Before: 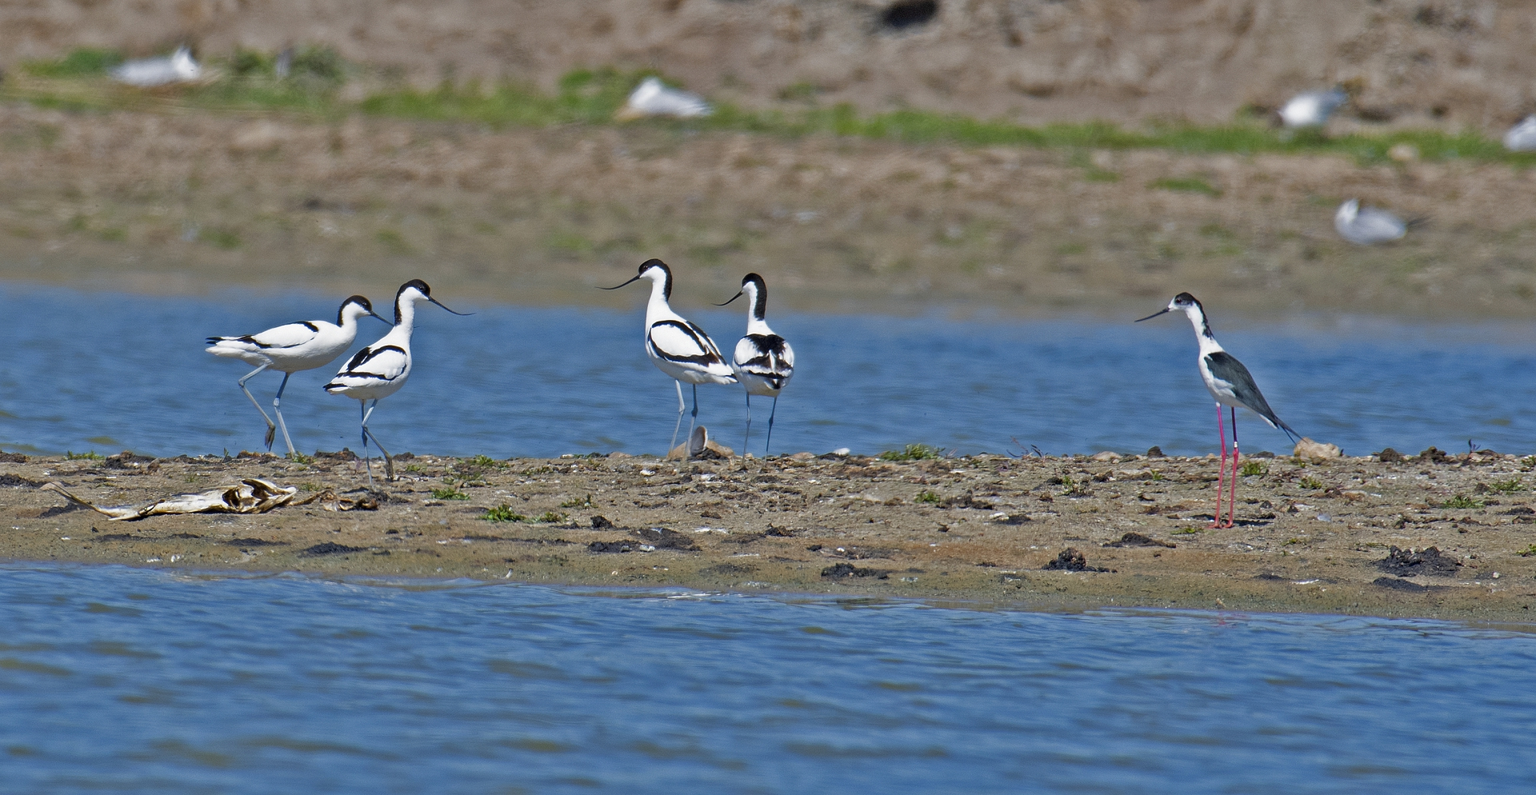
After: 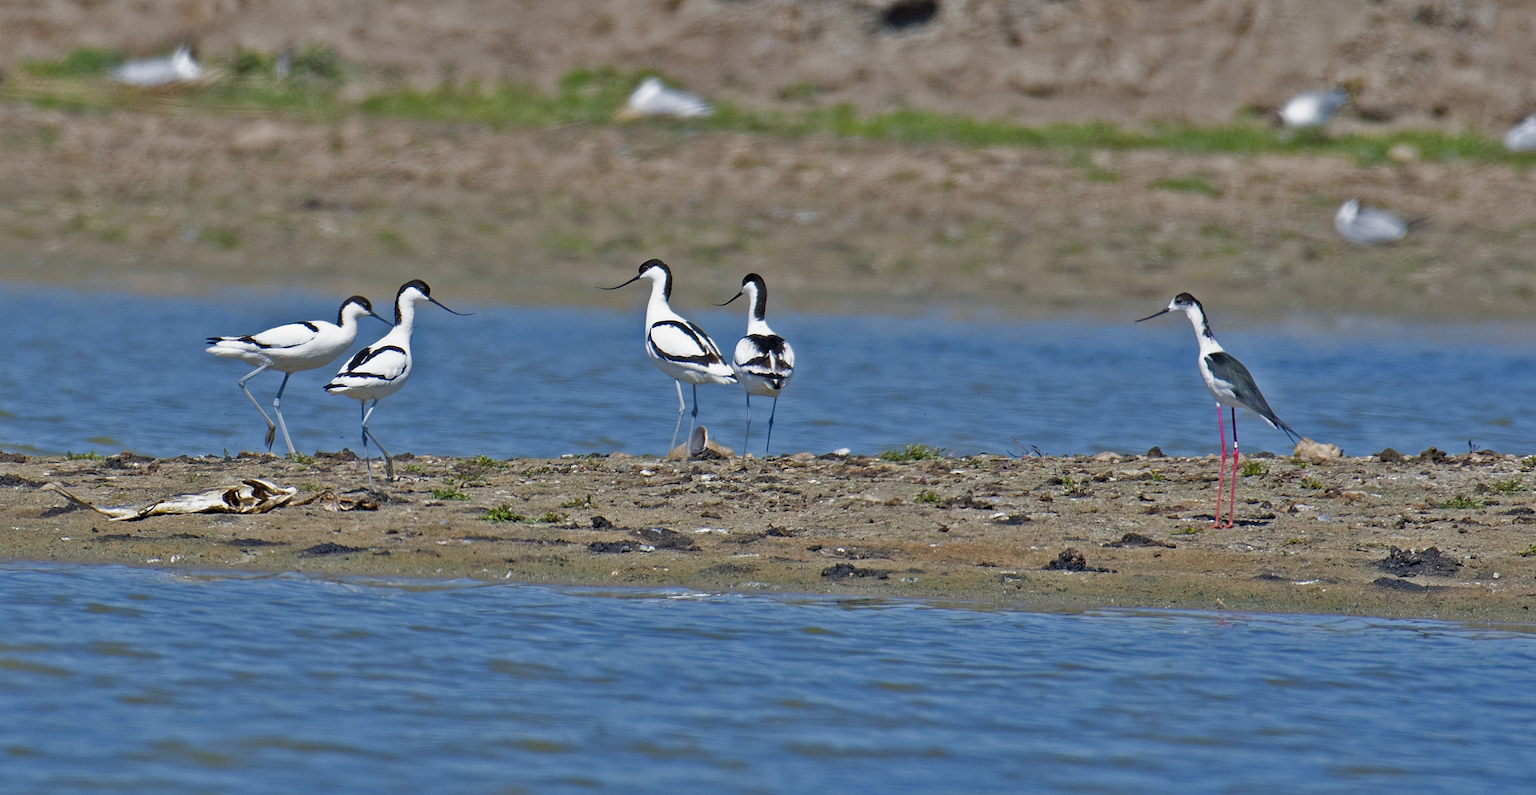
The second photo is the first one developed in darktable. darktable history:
color calibration: illuminant same as pipeline (D50), adaptation XYZ, x 0.346, y 0.358, temperature 5002.81 K
